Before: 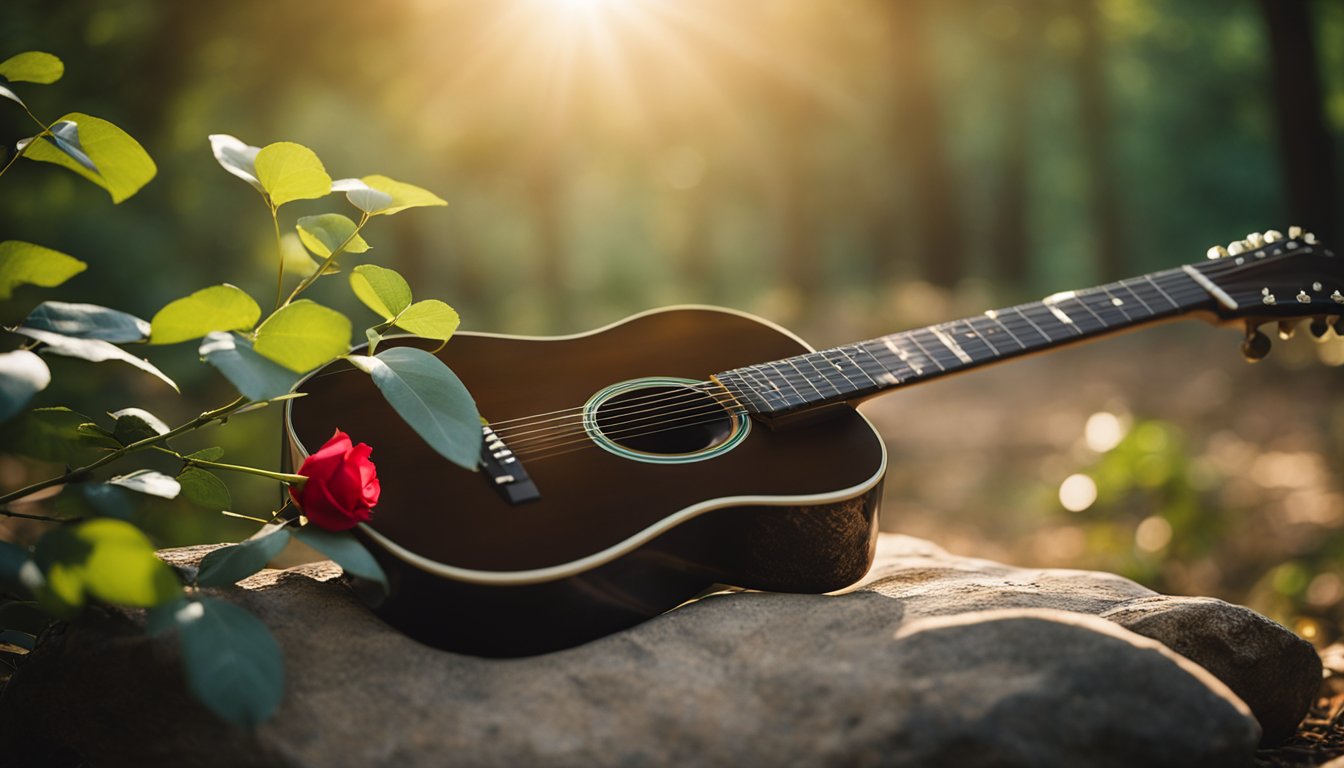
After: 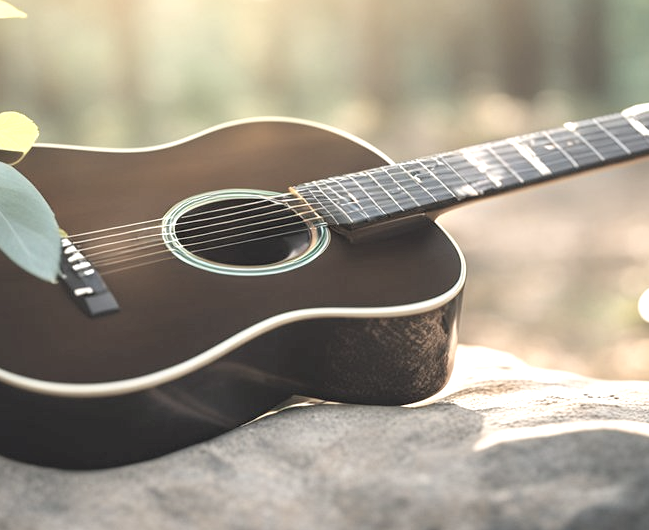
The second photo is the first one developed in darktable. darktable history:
haze removal: strength 0.021, distance 0.246, compatibility mode true, adaptive false
contrast brightness saturation: brightness 0.186, saturation -0.504
exposure: black level correction 0, exposure 1.106 EV, compensate highlight preservation false
crop: left 31.372%, top 24.486%, right 20.305%, bottom 6.394%
